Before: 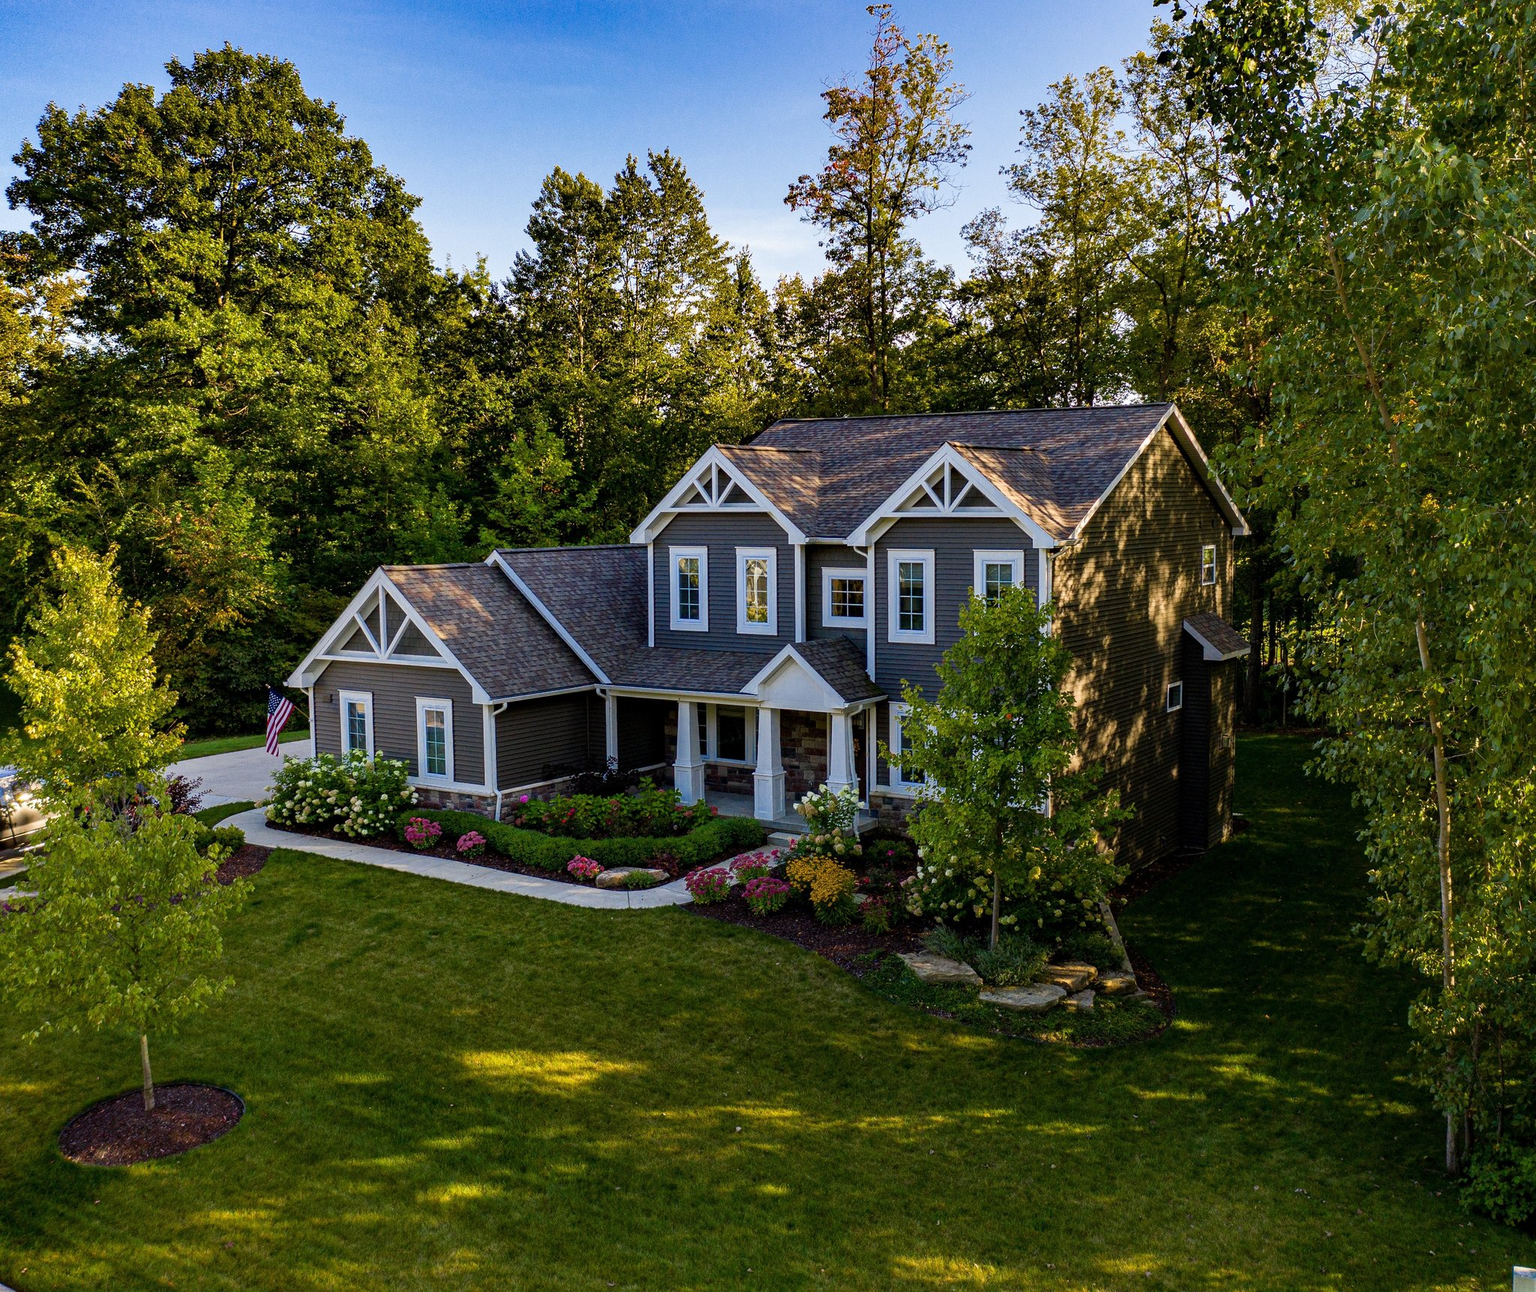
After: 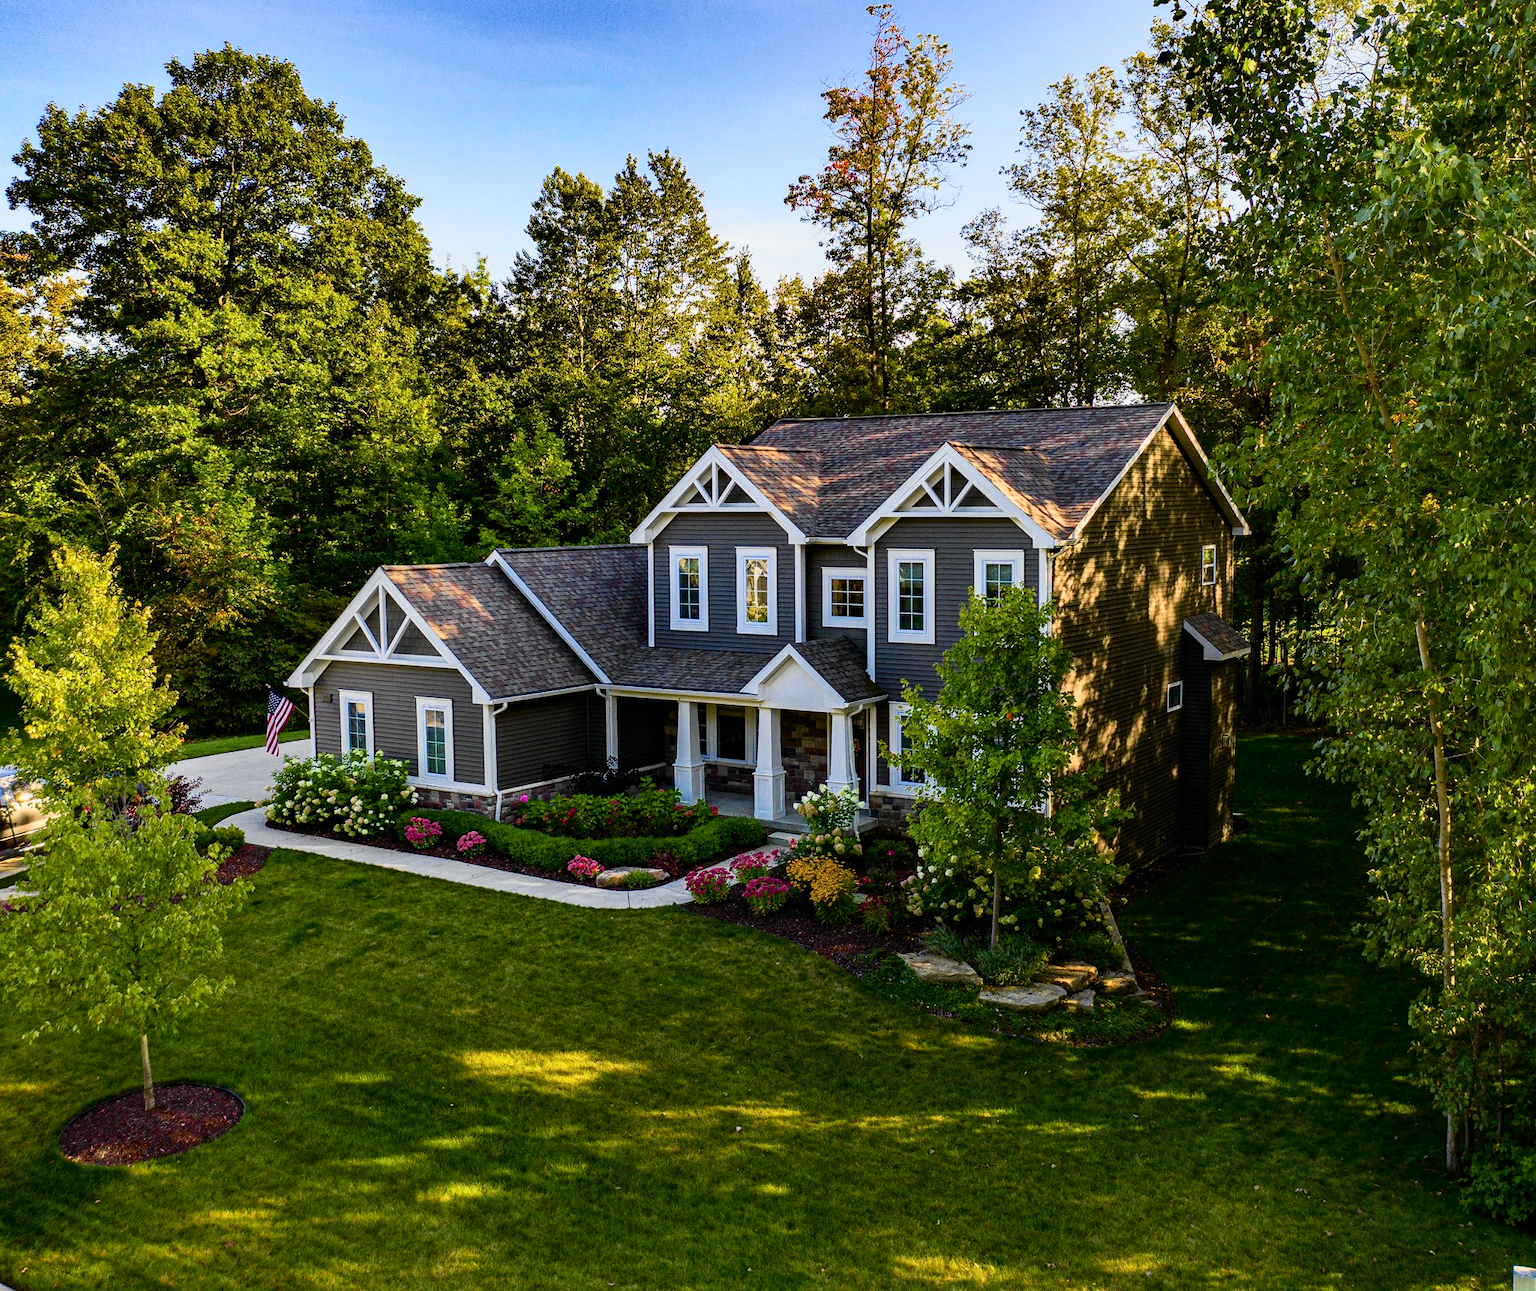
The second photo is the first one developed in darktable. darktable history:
tone curve: curves: ch0 [(0, 0) (0.131, 0.116) (0.316, 0.345) (0.501, 0.584) (0.629, 0.732) (0.812, 0.888) (1, 0.974)]; ch1 [(0, 0) (0.366, 0.367) (0.475, 0.462) (0.494, 0.496) (0.504, 0.499) (0.553, 0.584) (1, 1)]; ch2 [(0, 0) (0.333, 0.346) (0.375, 0.375) (0.424, 0.43) (0.476, 0.492) (0.502, 0.502) (0.533, 0.556) (0.566, 0.599) (0.614, 0.653) (1, 1)], color space Lab, independent channels, preserve colors none
